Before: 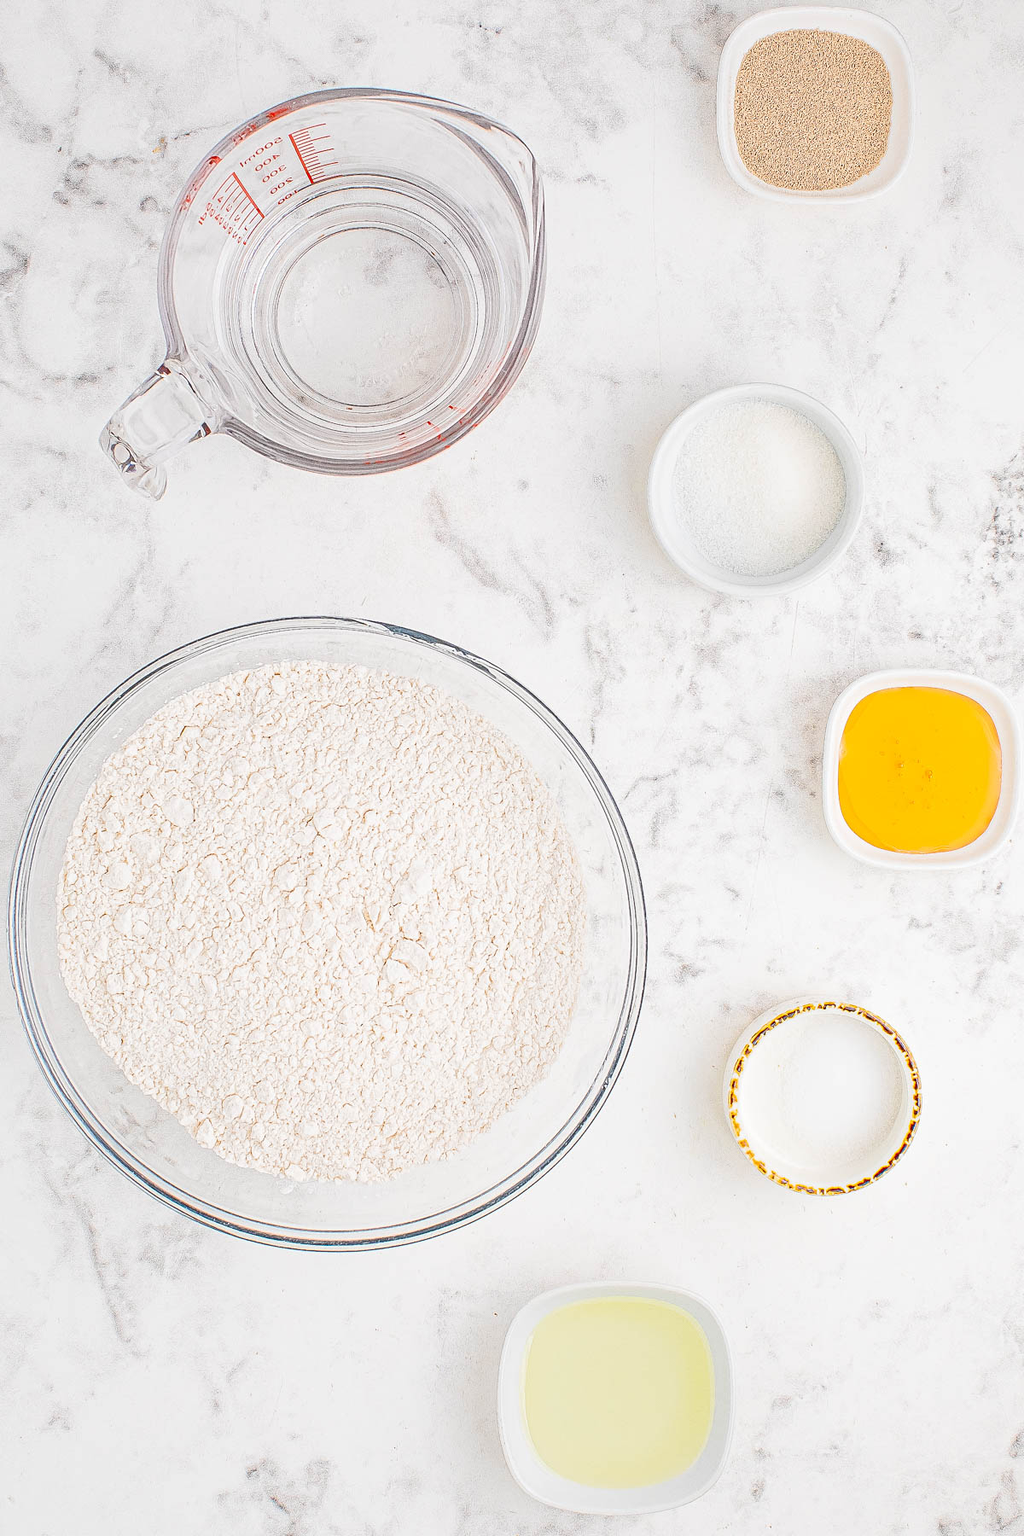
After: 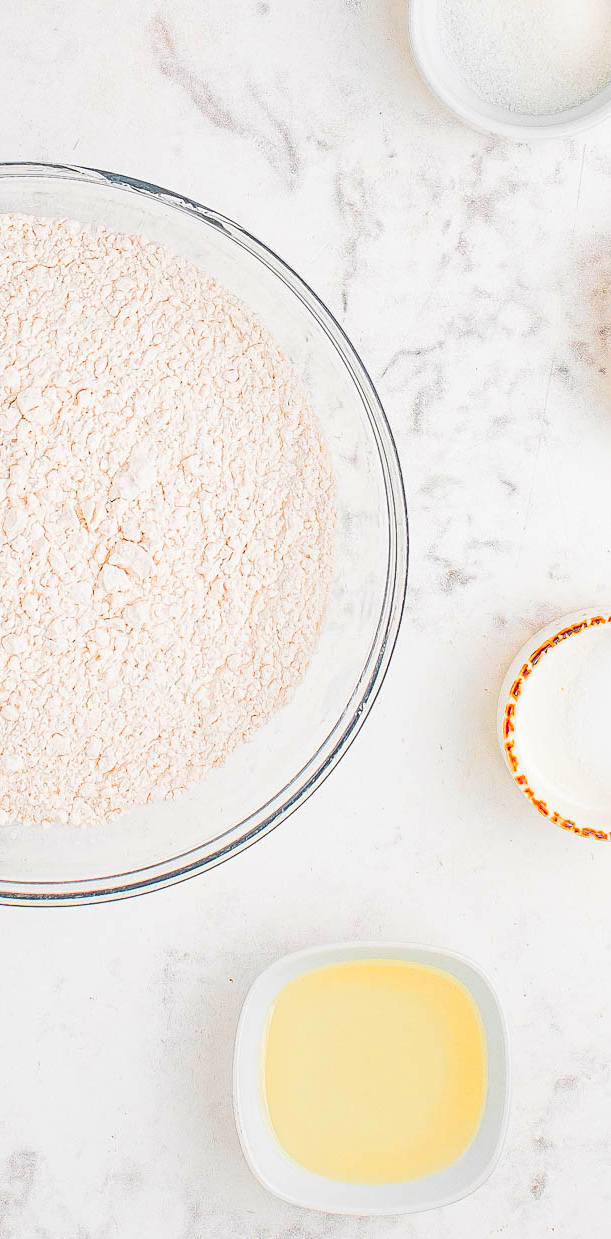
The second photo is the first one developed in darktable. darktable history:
color zones: curves: ch1 [(0.24, 0.629) (0.75, 0.5)]; ch2 [(0.255, 0.454) (0.745, 0.491)], mix 102.12%
crop and rotate: left 29.237%, top 31.152%, right 19.807%
